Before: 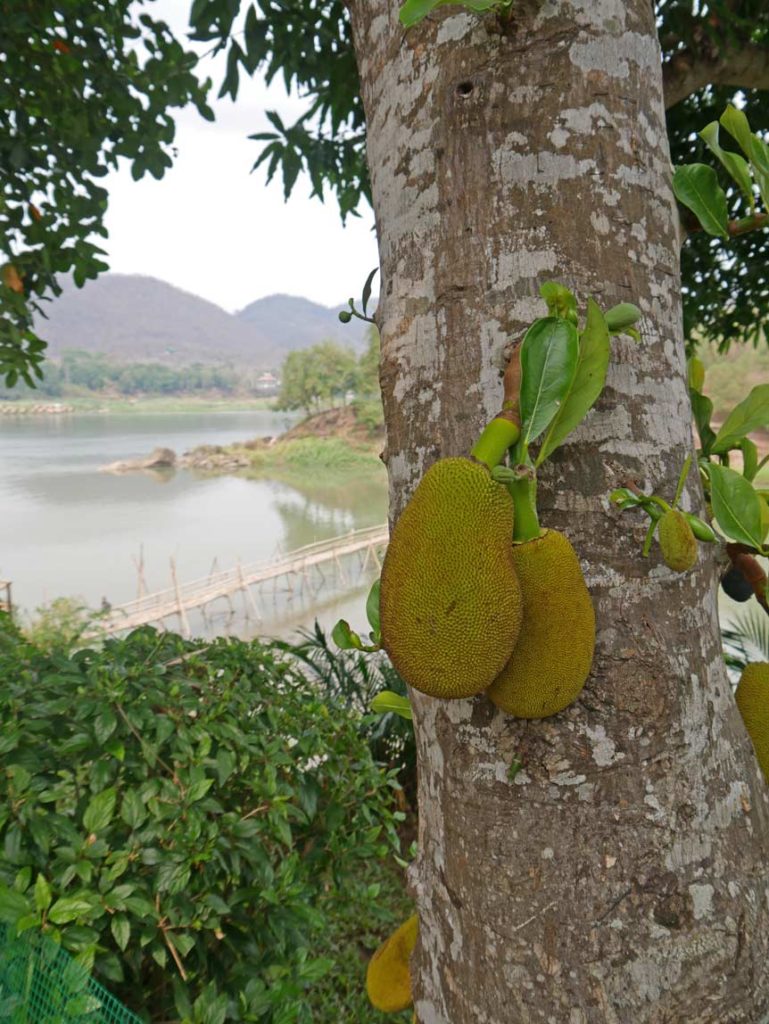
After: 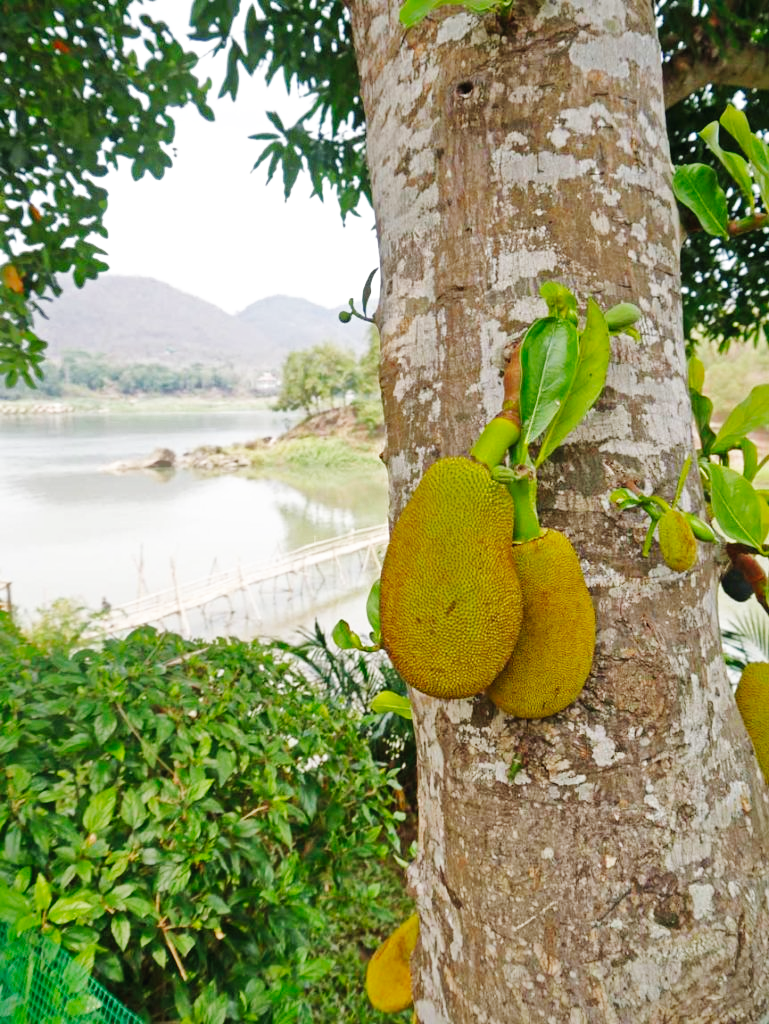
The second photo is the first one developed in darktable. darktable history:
base curve: curves: ch0 [(0, 0.003) (0.001, 0.002) (0.006, 0.004) (0.02, 0.022) (0.048, 0.086) (0.094, 0.234) (0.162, 0.431) (0.258, 0.629) (0.385, 0.8) (0.548, 0.918) (0.751, 0.988) (1, 1)], preserve colors none
shadows and highlights: shadows 40, highlights -60
